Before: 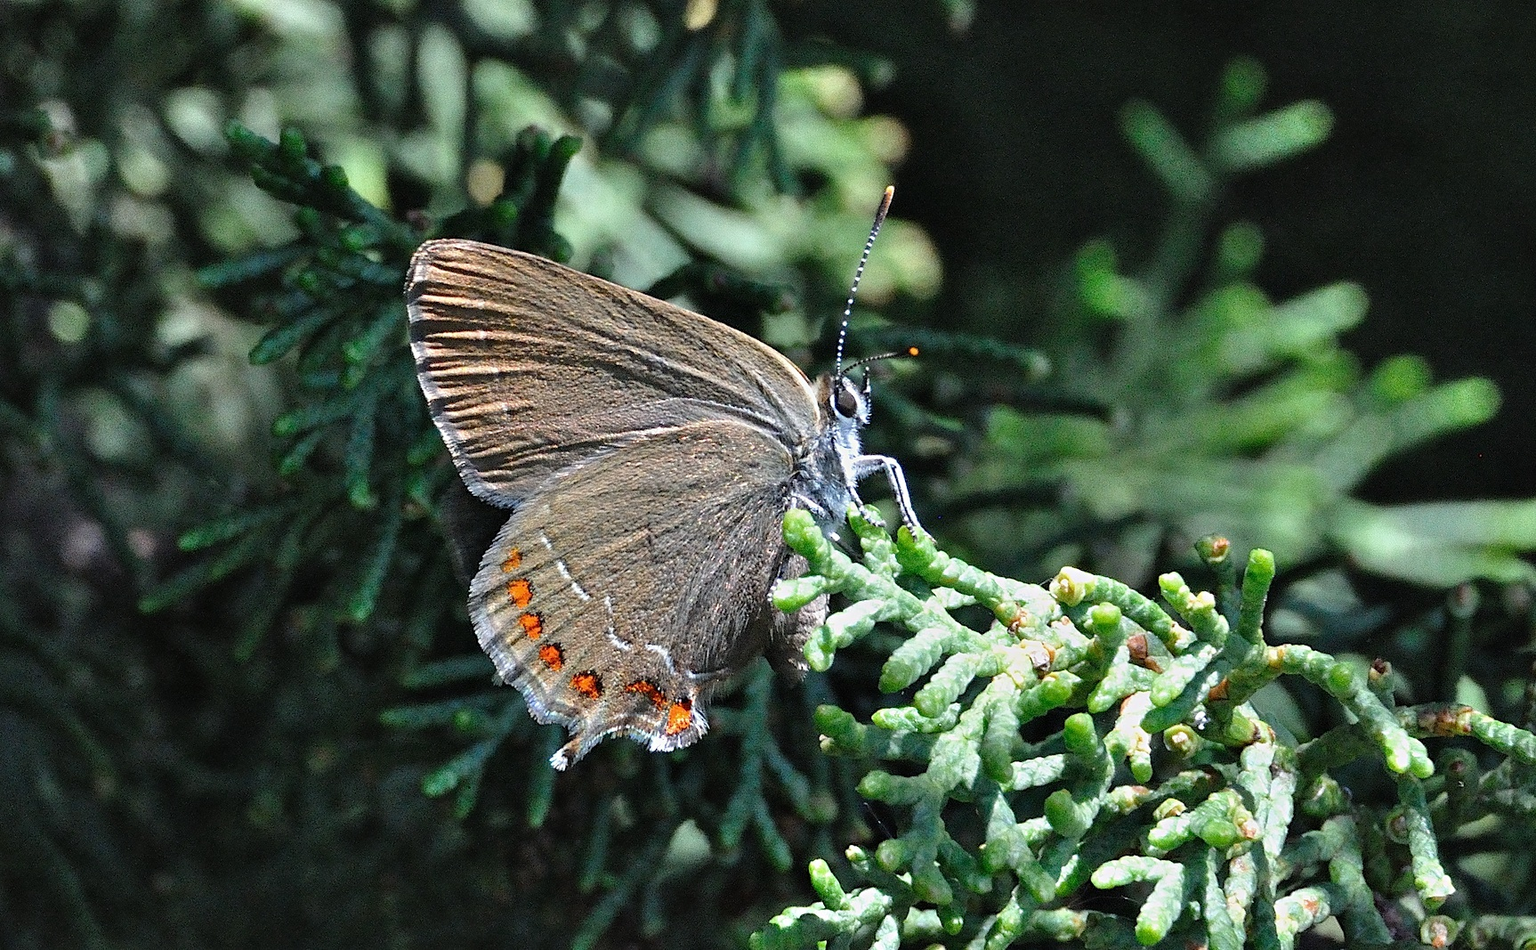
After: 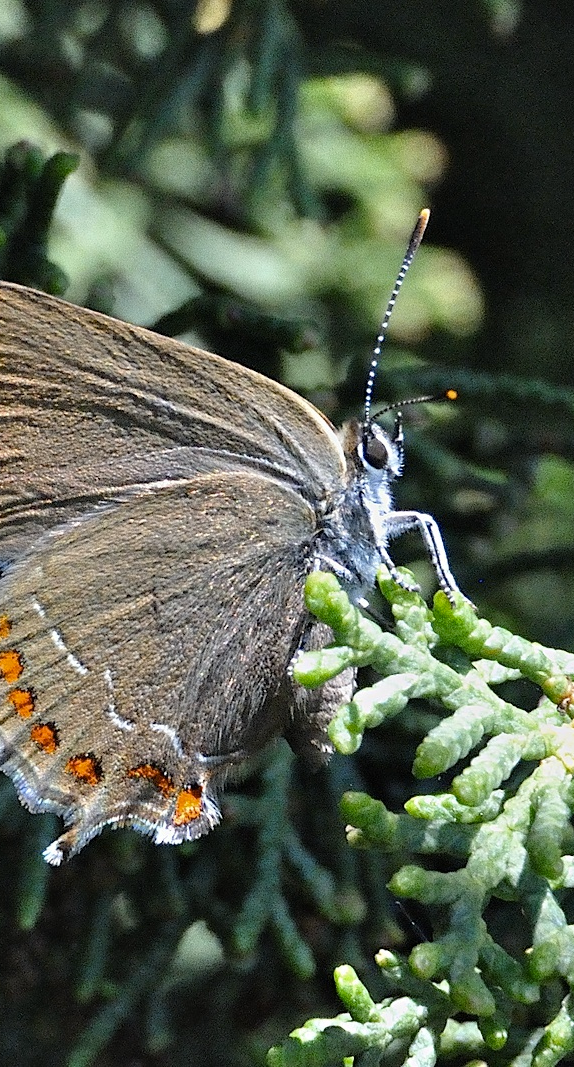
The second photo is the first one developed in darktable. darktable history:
crop: left 33.36%, right 33.36%
color contrast: green-magenta contrast 0.8, blue-yellow contrast 1.1, unbound 0
